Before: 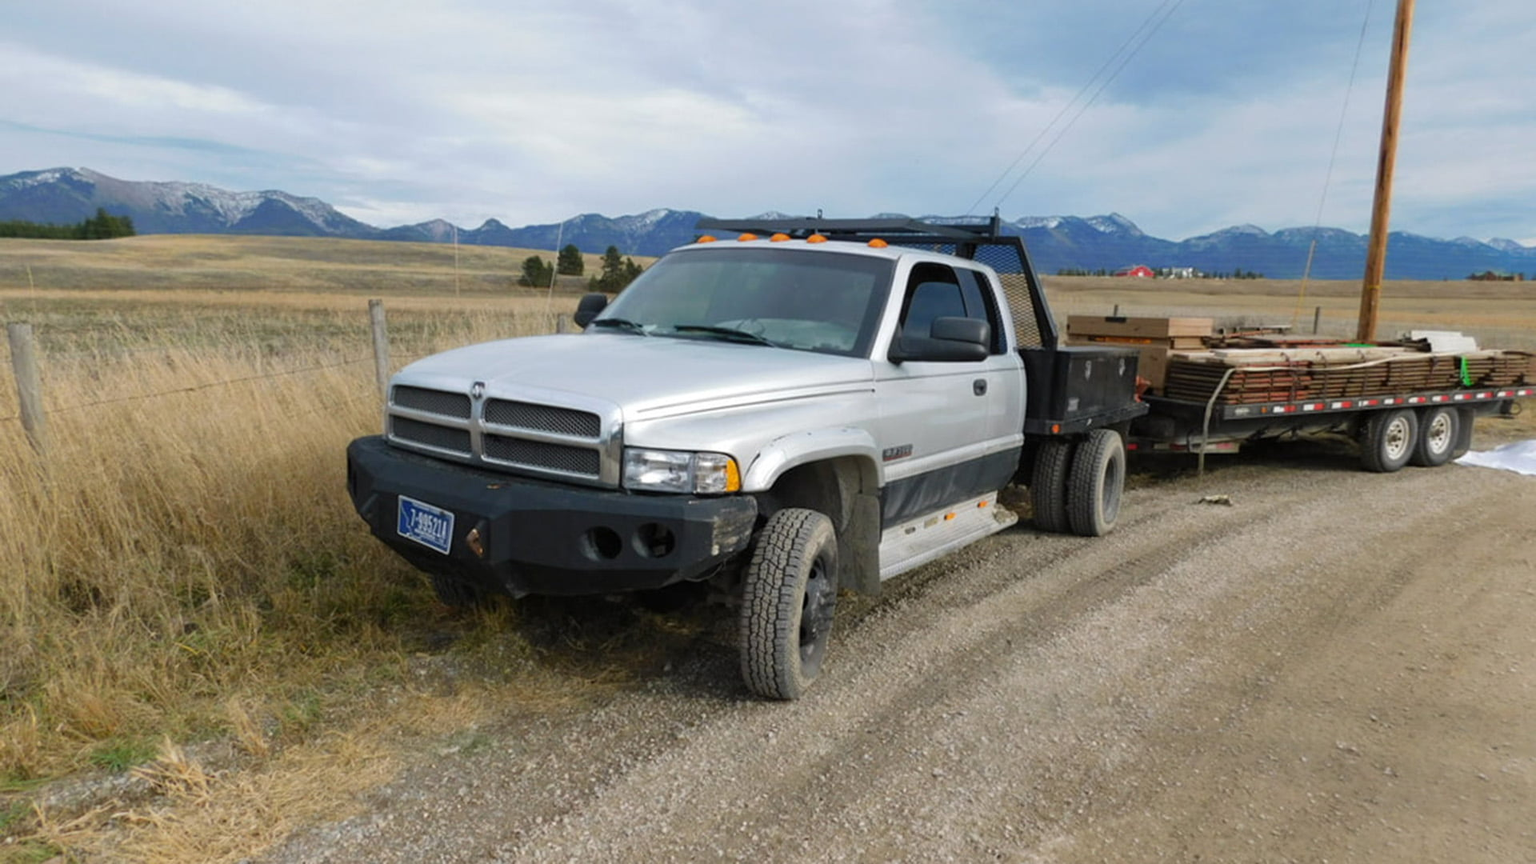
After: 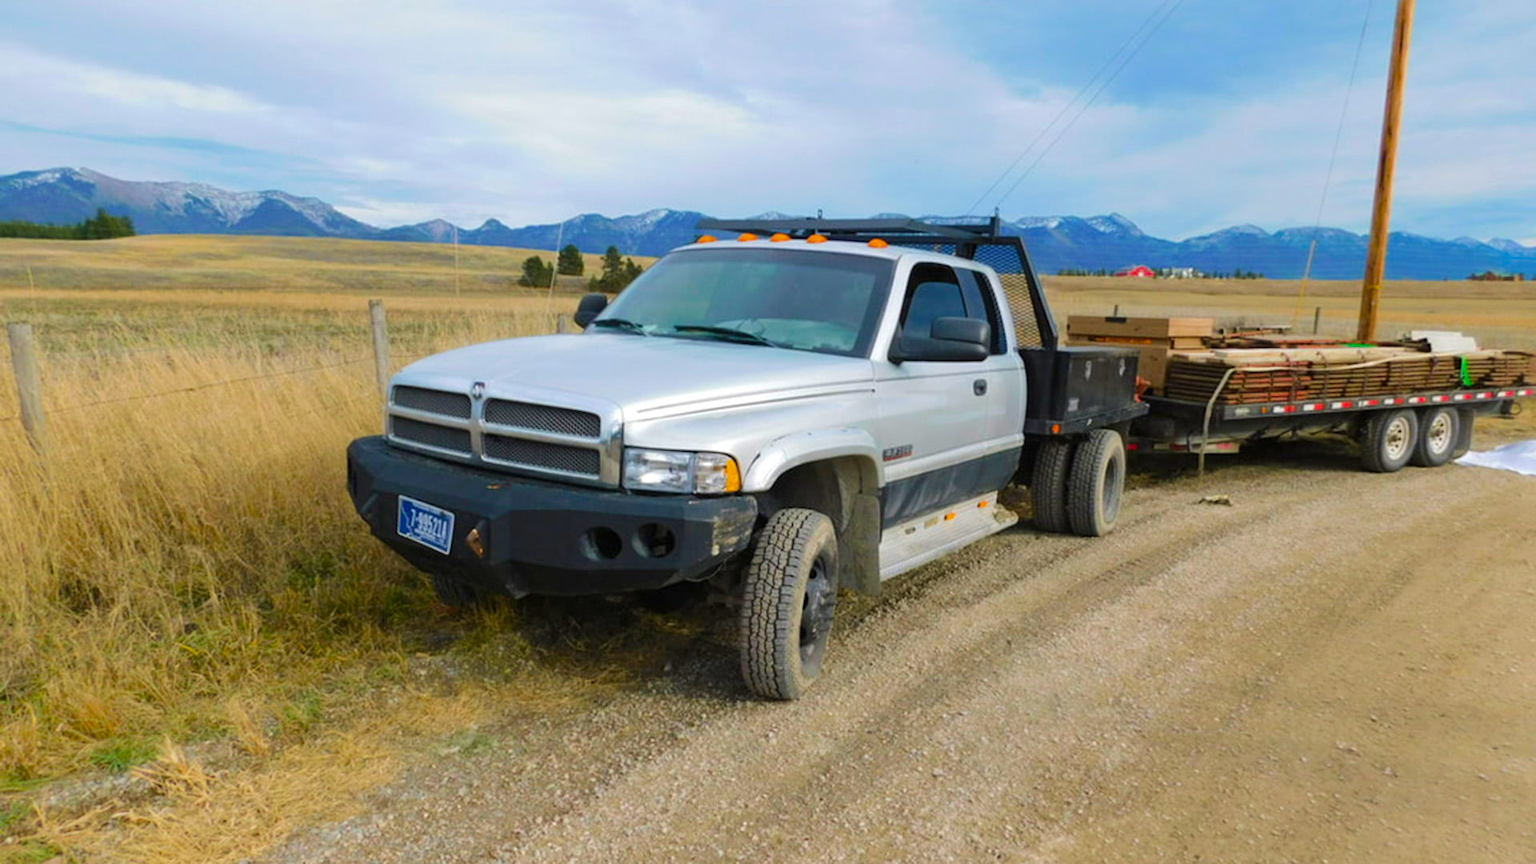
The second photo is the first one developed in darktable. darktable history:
color balance rgb: perceptual saturation grading › global saturation 25%, perceptual brilliance grading › mid-tones 10%, perceptual brilliance grading › shadows 15%, global vibrance 20%
velvia: on, module defaults
